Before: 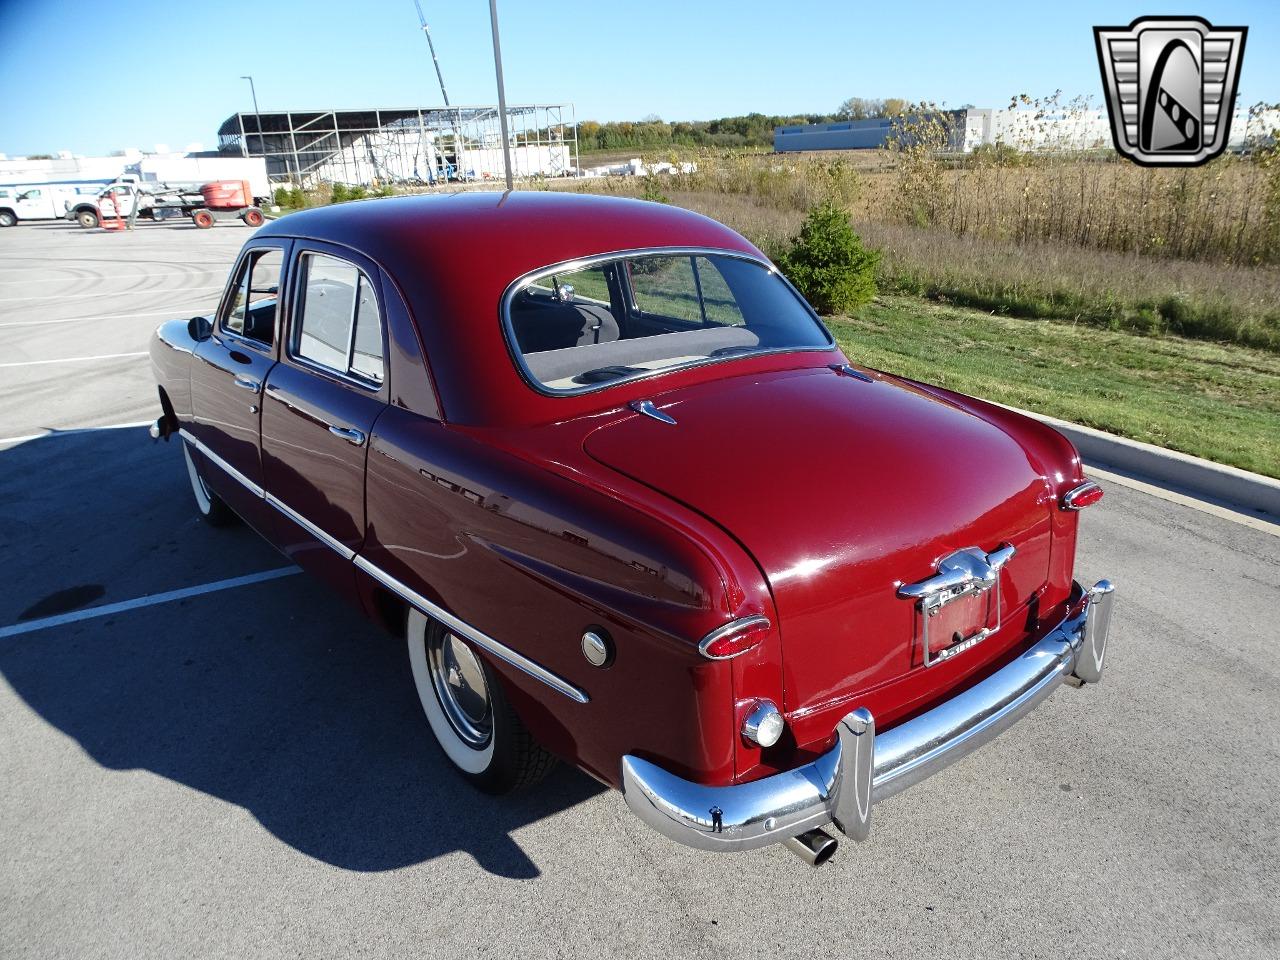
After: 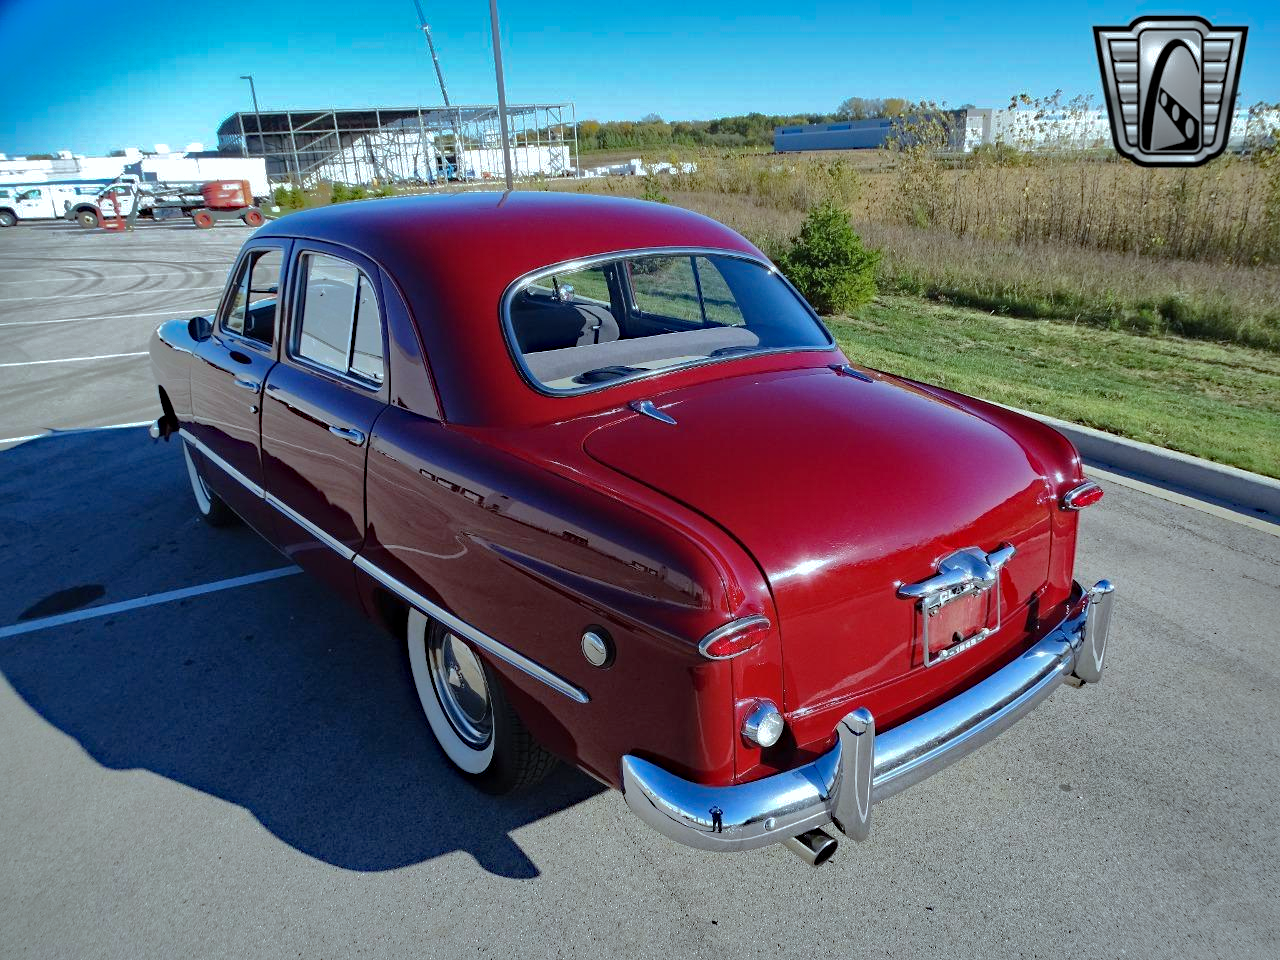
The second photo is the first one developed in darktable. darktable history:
color calibration: illuminant Planckian (black body), adaptation linear Bradford (ICC v4), x 0.364, y 0.367, temperature 4417.56 K, saturation algorithm version 1 (2020)
haze removal: strength 0.29, distance 0.25, compatibility mode true, adaptive false
shadows and highlights: shadows 38.43, highlights -74.54
